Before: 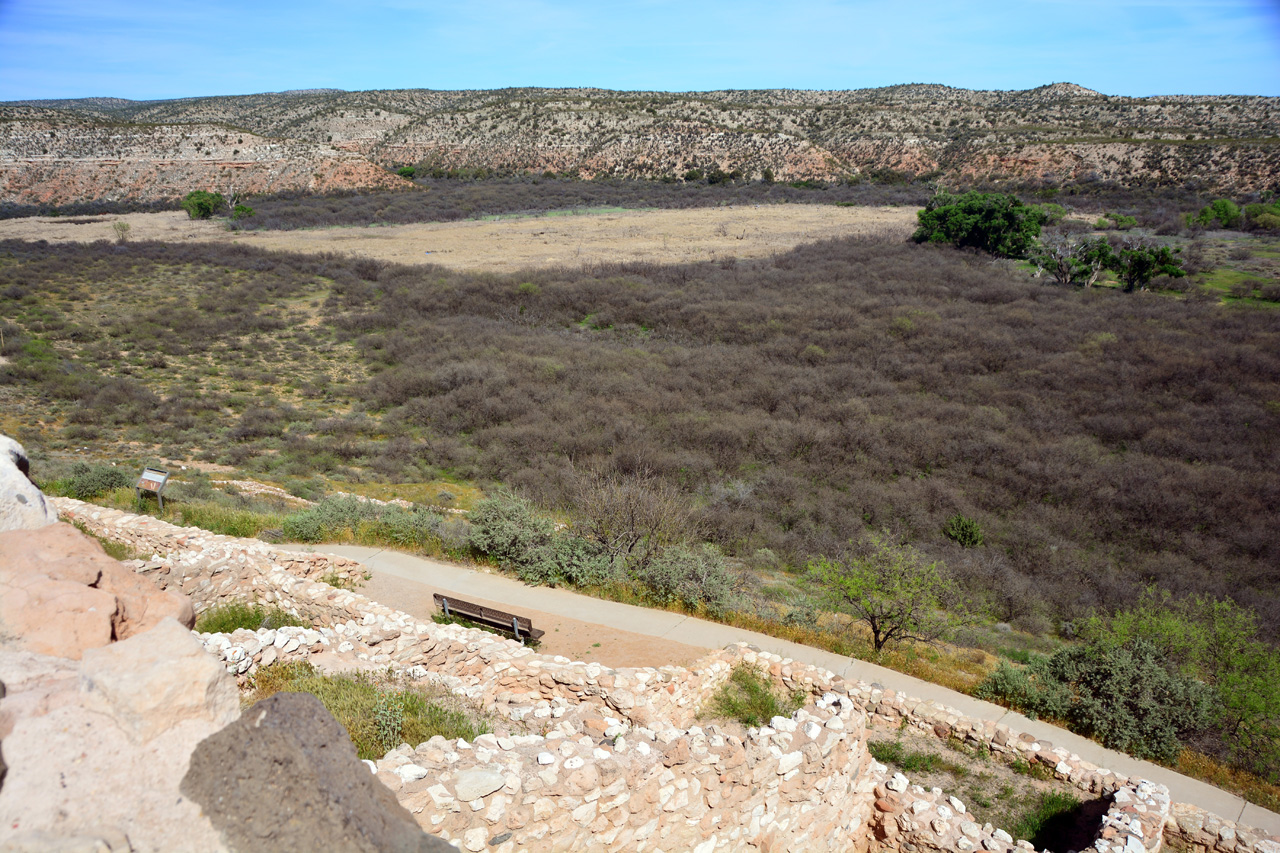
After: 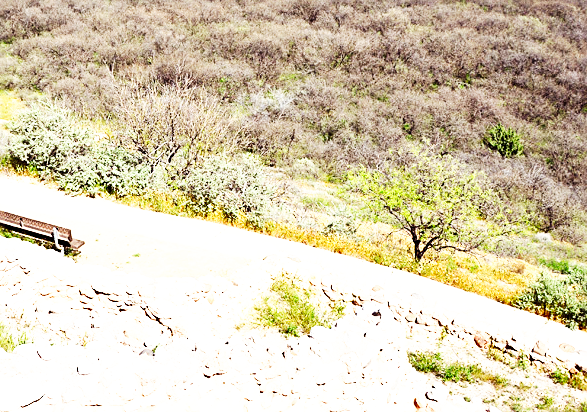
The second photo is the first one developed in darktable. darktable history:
crop: left 35.976%, top 45.819%, right 18.162%, bottom 5.807%
base curve: curves: ch0 [(0, 0) (0.007, 0.004) (0.027, 0.03) (0.046, 0.07) (0.207, 0.54) (0.442, 0.872) (0.673, 0.972) (1, 1)], preserve colors none
exposure: black level correction 0, exposure 0.9 EV, compensate highlight preservation false
grain: coarseness 0.09 ISO
sharpen: on, module defaults
